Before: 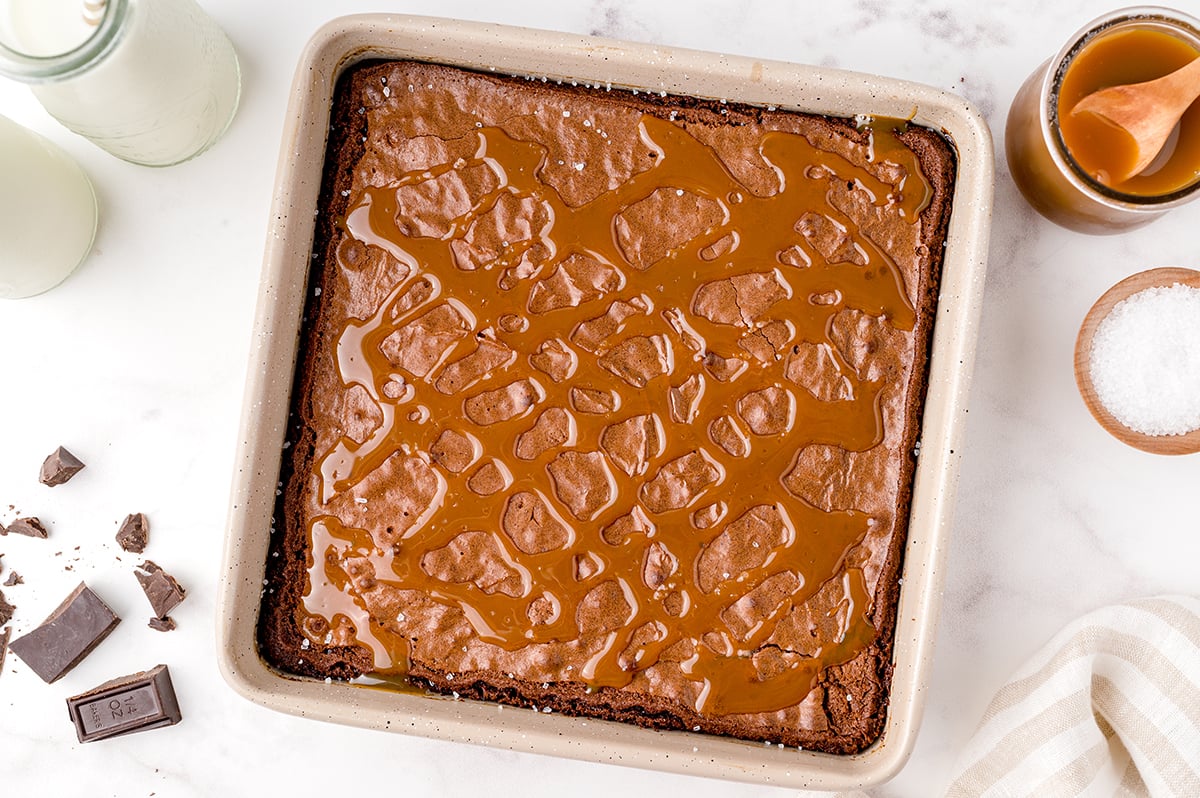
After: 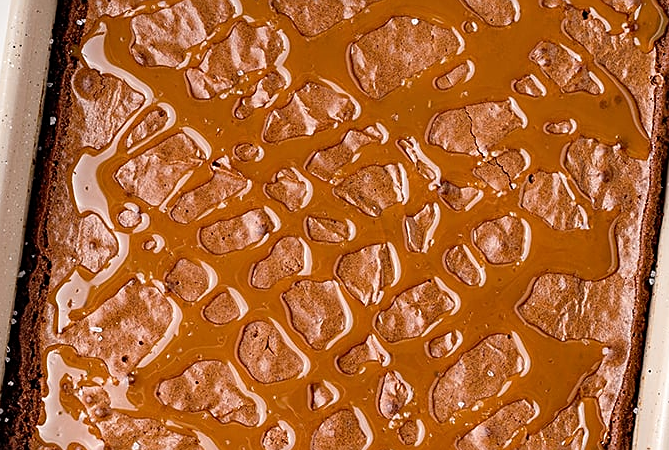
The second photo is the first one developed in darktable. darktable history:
crop and rotate: left 22.104%, top 21.546%, right 22.126%, bottom 22.003%
shadows and highlights: radius 126.76, shadows 30.46, highlights -31.08, low approximation 0.01, soften with gaussian
sharpen: radius 1.977
